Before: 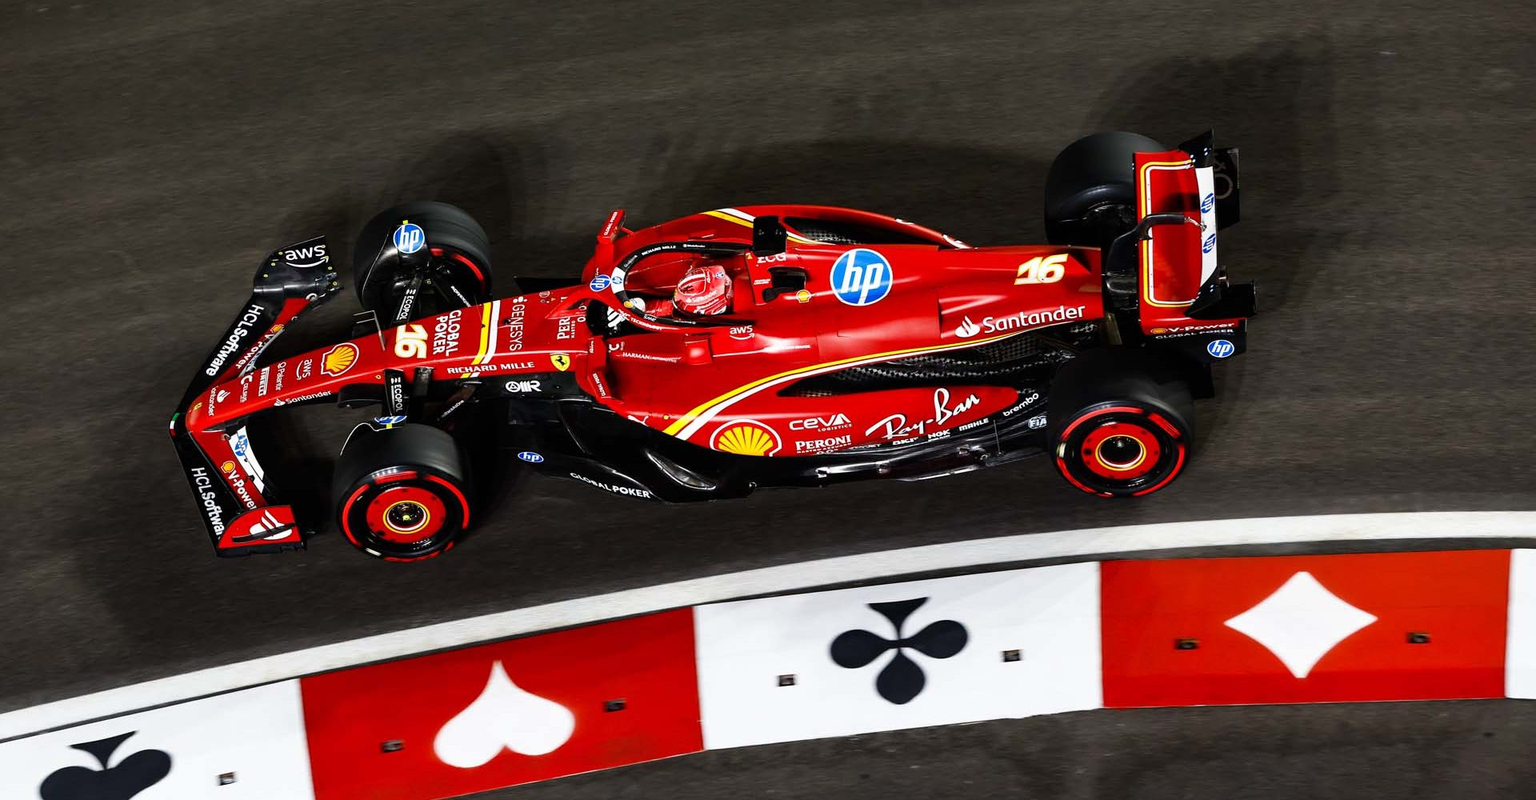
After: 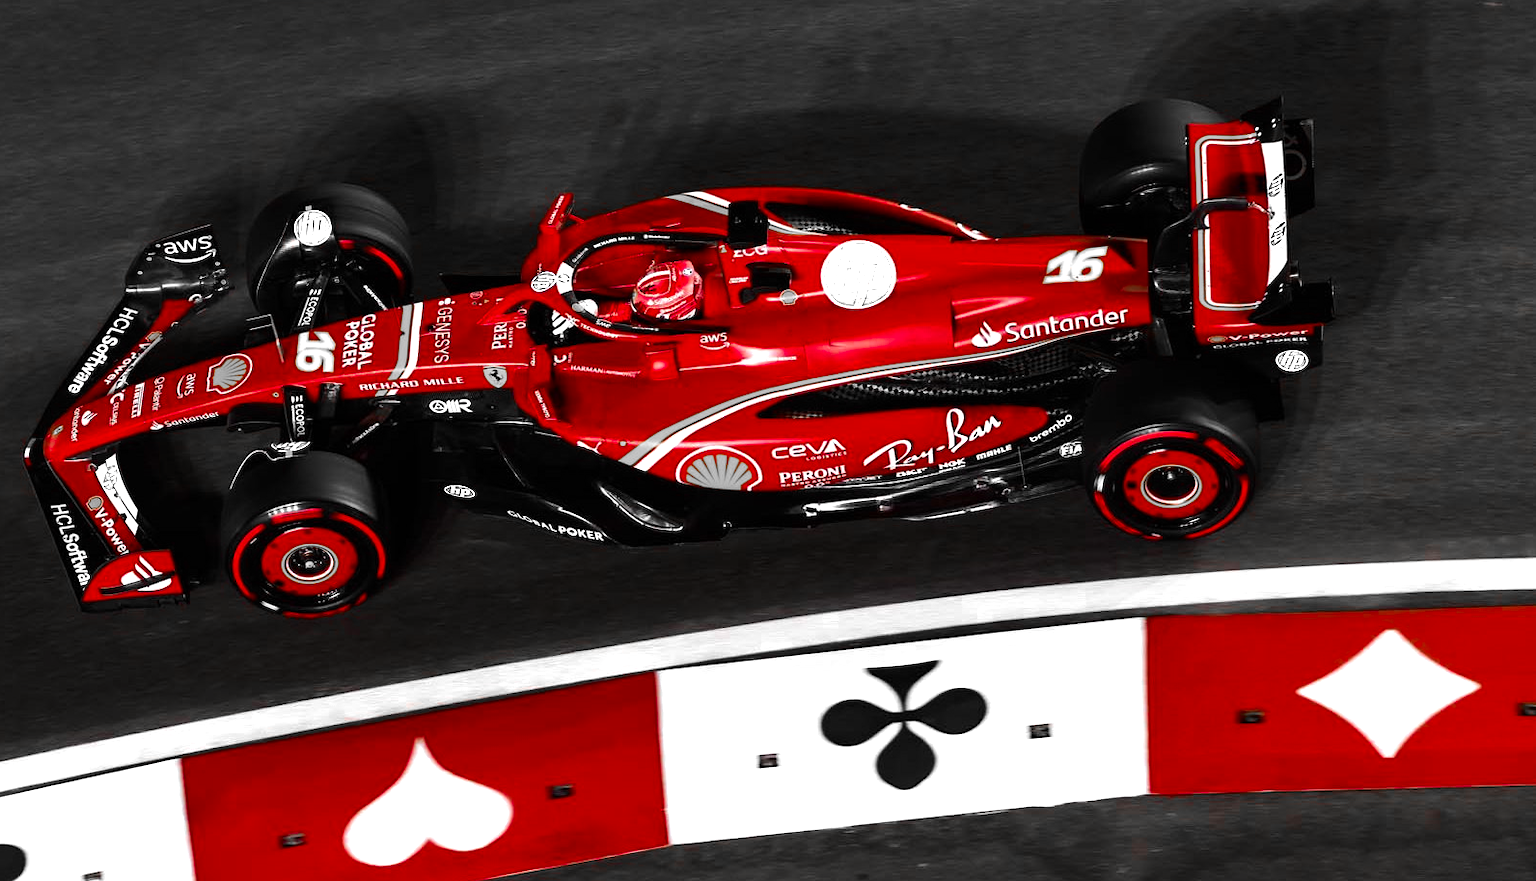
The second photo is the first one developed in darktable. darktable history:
color zones: curves: ch0 [(0, 0.352) (0.143, 0.407) (0.286, 0.386) (0.429, 0.431) (0.571, 0.829) (0.714, 0.853) (0.857, 0.833) (1, 0.352)]; ch1 [(0, 0.604) (0.072, 0.726) (0.096, 0.608) (0.205, 0.007) (0.571, -0.006) (0.839, -0.013) (0.857, -0.012) (1, 0.604)]
crop: left 9.784%, top 6.204%, right 7.257%, bottom 2.327%
tone equalizer: -8 EV -0.401 EV, -7 EV -0.372 EV, -6 EV -0.369 EV, -5 EV -0.204 EV, -3 EV 0.249 EV, -2 EV 0.329 EV, -1 EV 0.375 EV, +0 EV 0.424 EV, edges refinement/feathering 500, mask exposure compensation -1.57 EV, preserve details no
